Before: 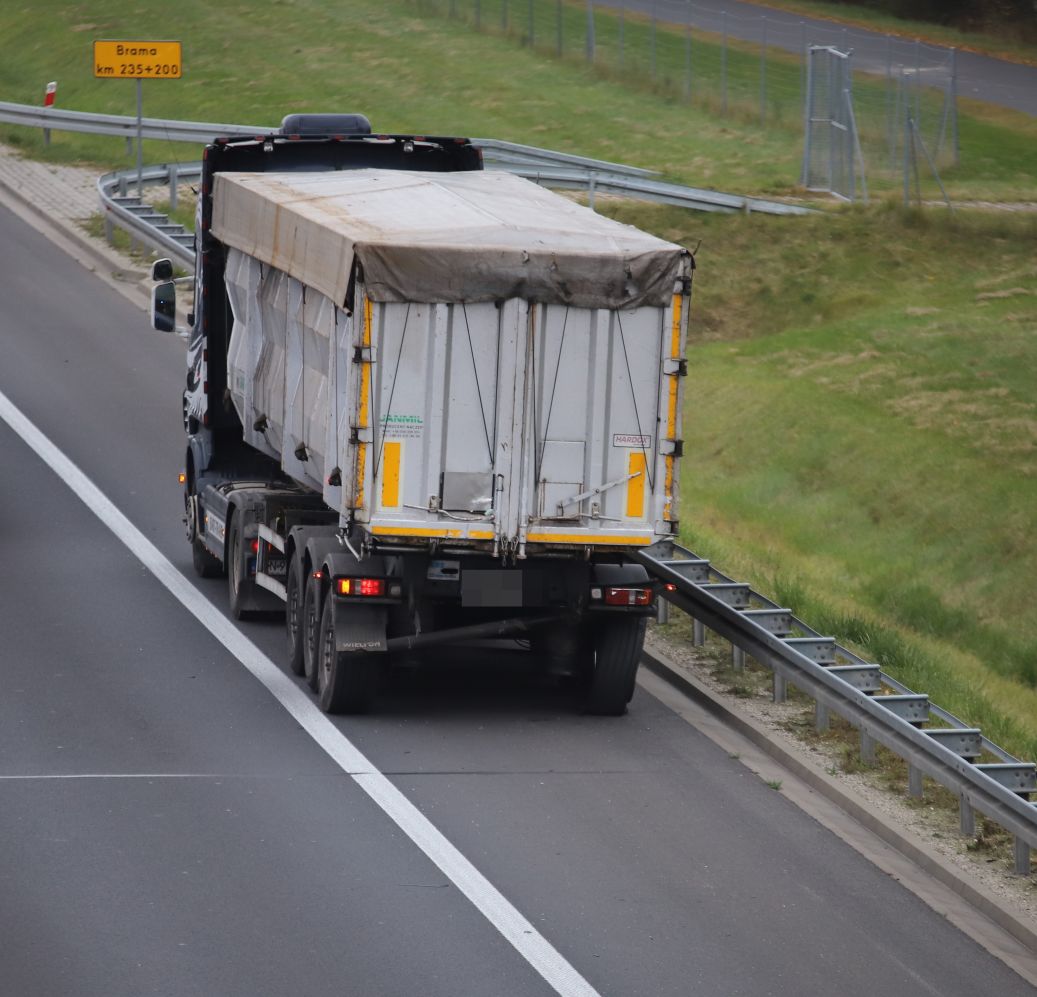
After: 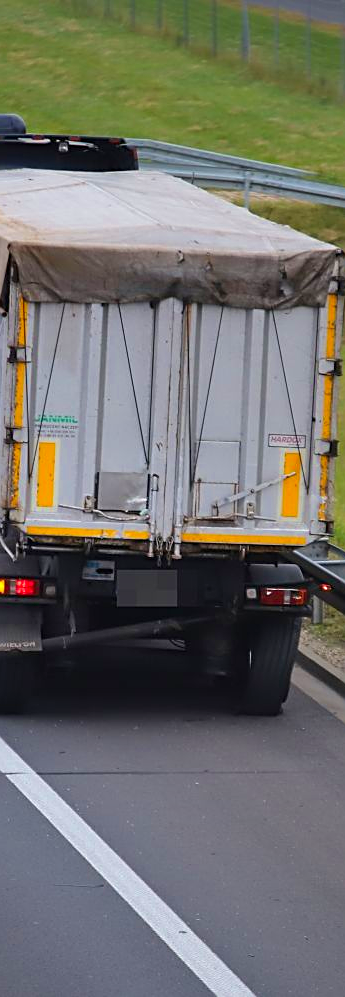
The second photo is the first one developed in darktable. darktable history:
crop: left 33.36%, right 33.36%
shadows and highlights: soften with gaussian
velvia: strength 17%
color zones: curves: ch0 [(0, 0.613) (0.01, 0.613) (0.245, 0.448) (0.498, 0.529) (0.642, 0.665) (0.879, 0.777) (0.99, 0.613)]; ch1 [(0, 0) (0.143, 0) (0.286, 0) (0.429, 0) (0.571, 0) (0.714, 0) (0.857, 0)], mix -131.09%
sharpen: on, module defaults
